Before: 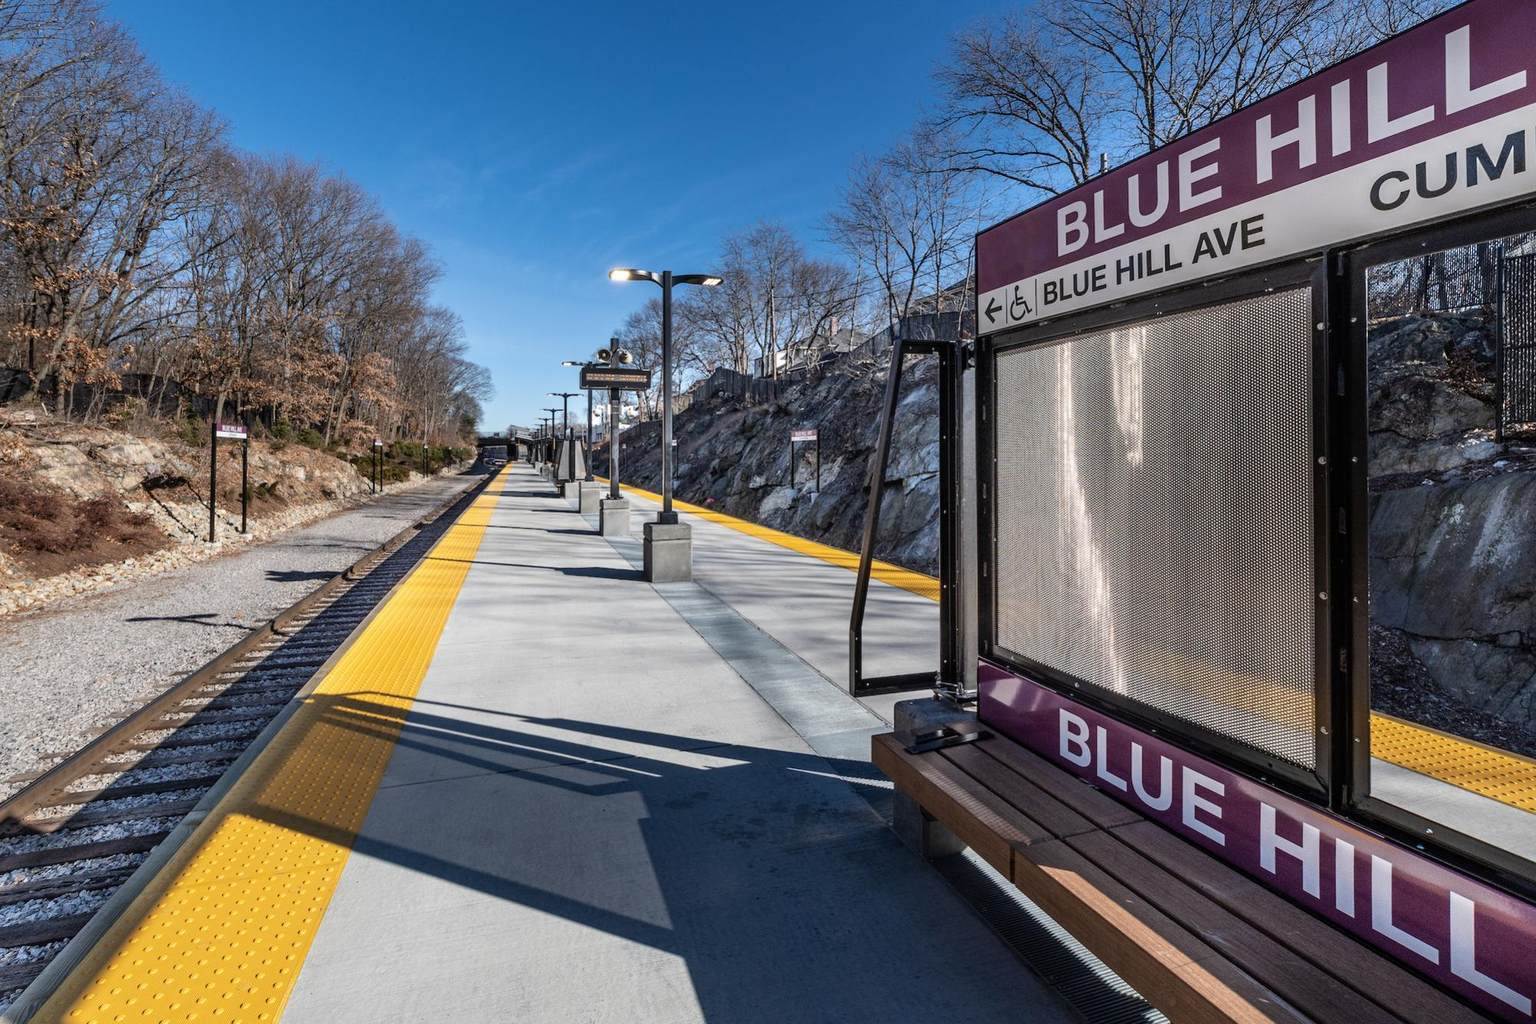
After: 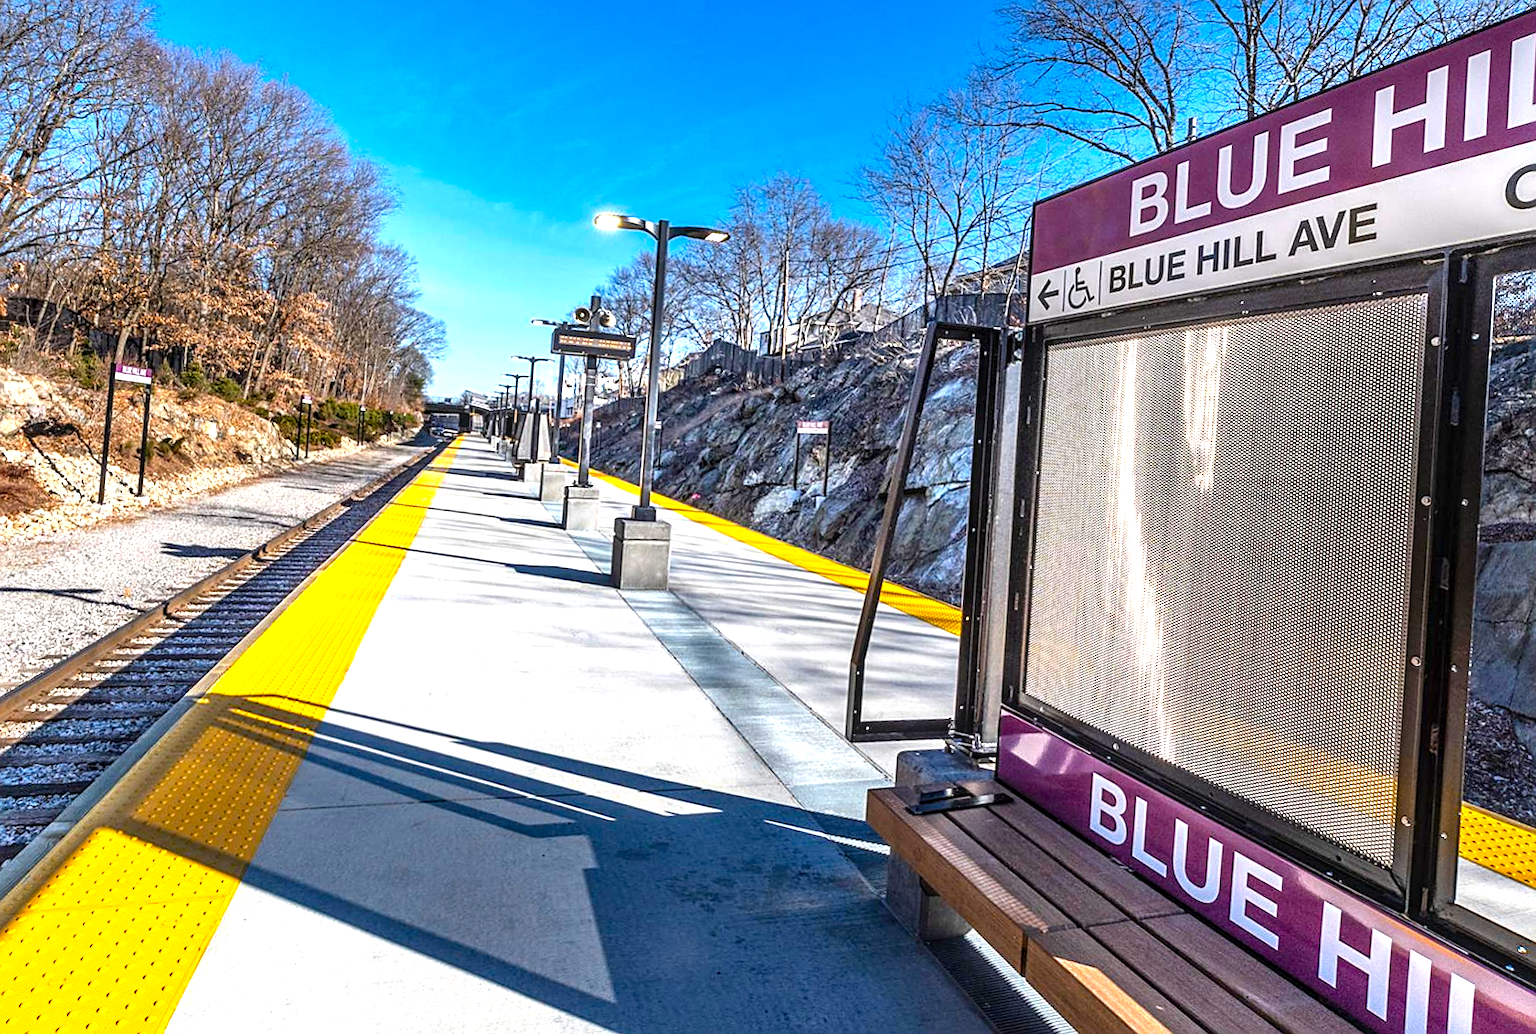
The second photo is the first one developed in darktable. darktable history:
rotate and perspective: rotation 0.8°, automatic cropping off
sharpen: on, module defaults
crop and rotate: angle -3.27°, left 5.211%, top 5.211%, right 4.607%, bottom 4.607%
color balance rgb: linear chroma grading › global chroma 15%, perceptual saturation grading › global saturation 30%
local contrast: on, module defaults
shadows and highlights: shadows 37.27, highlights -28.18, soften with gaussian
exposure: exposure 1 EV, compensate highlight preservation false
